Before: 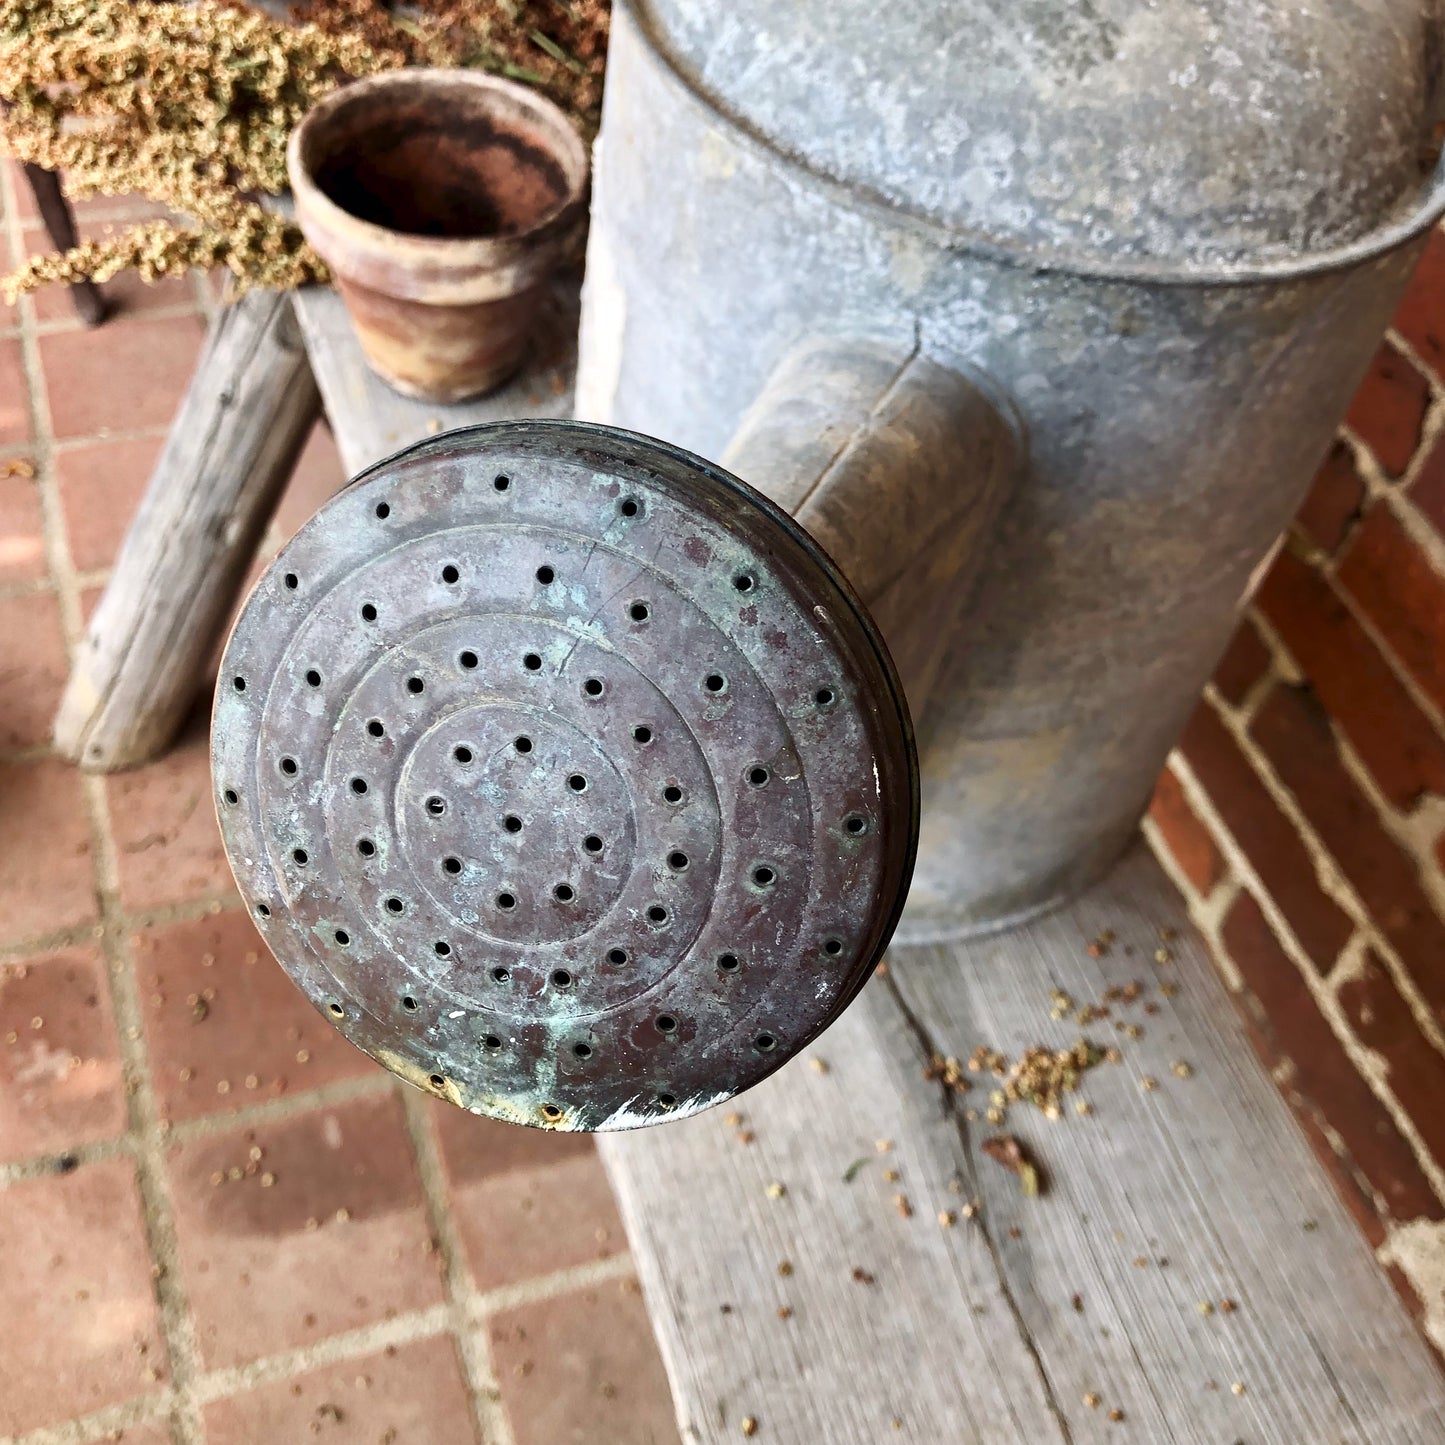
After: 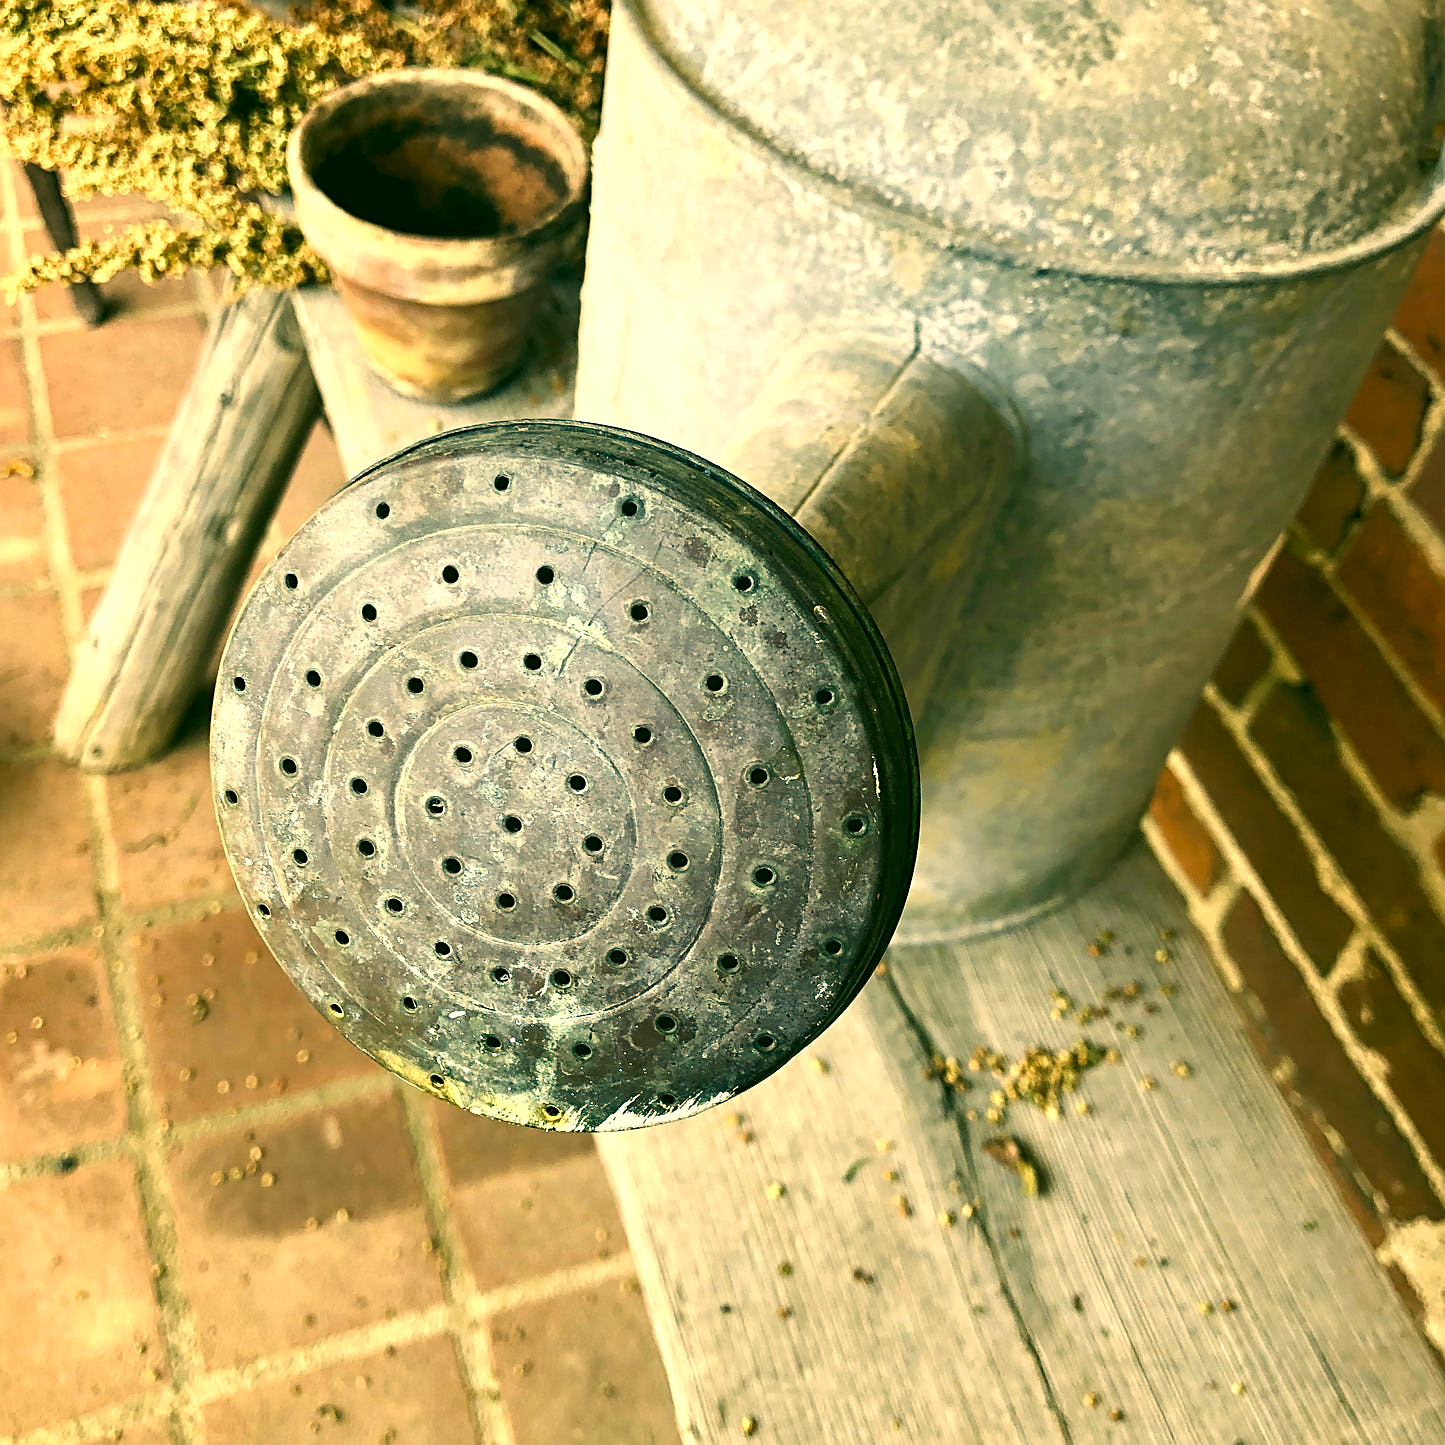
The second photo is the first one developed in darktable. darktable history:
sharpen: on, module defaults
color correction: highlights a* 5.62, highlights b* 33.57, shadows a* -25.86, shadows b* 4.02
exposure: black level correction 0, exposure 0.5 EV, compensate exposure bias true, compensate highlight preservation false
